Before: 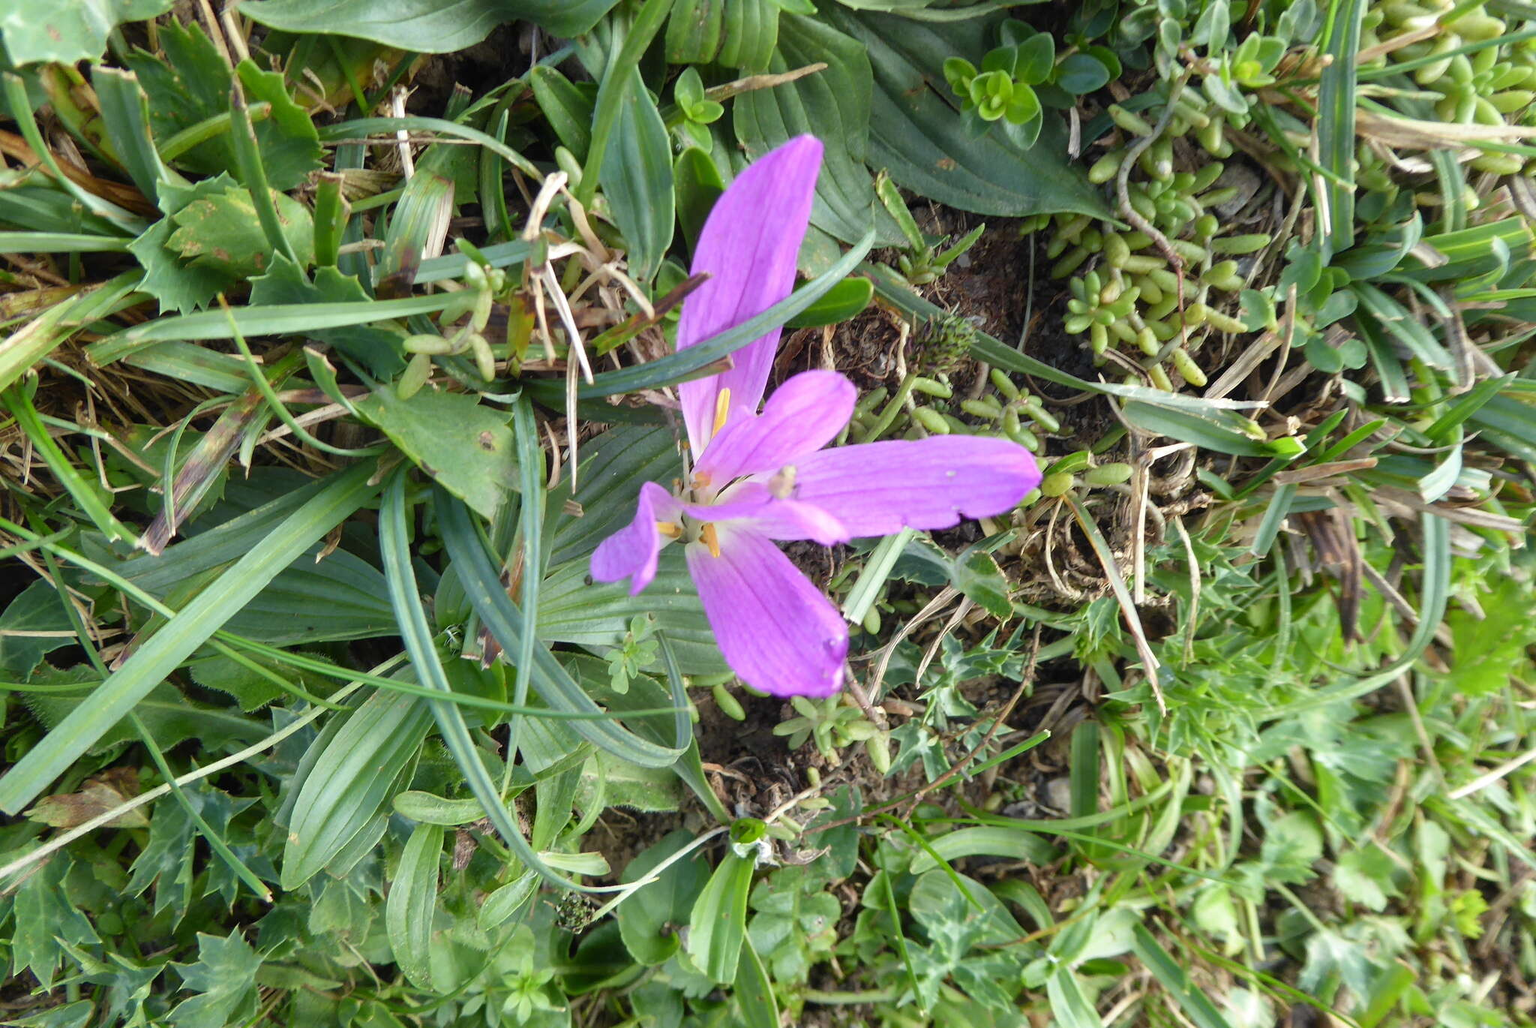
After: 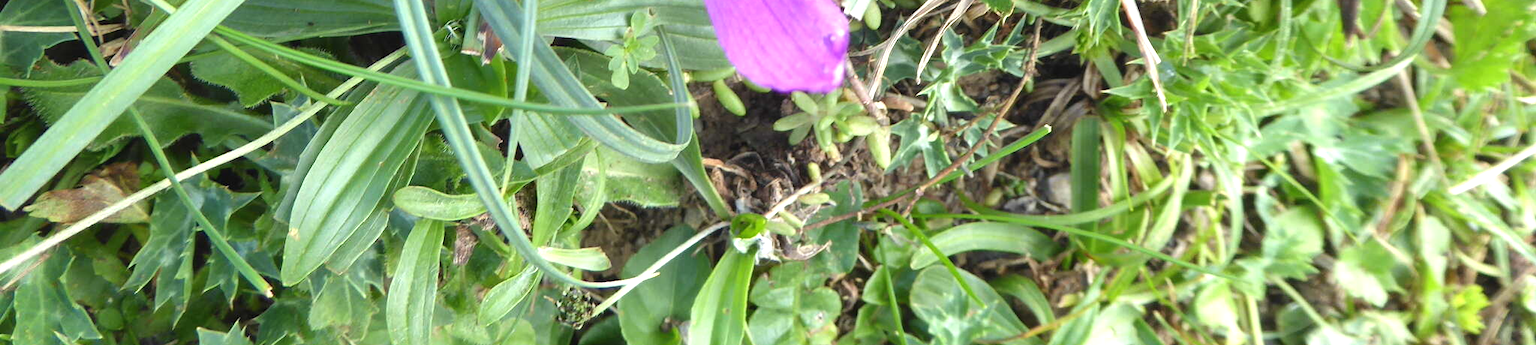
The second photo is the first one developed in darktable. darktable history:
crop and rotate: top 58.957%, bottom 7.366%
exposure: black level correction -0.002, exposure 0.539 EV, compensate exposure bias true, compensate highlight preservation false
